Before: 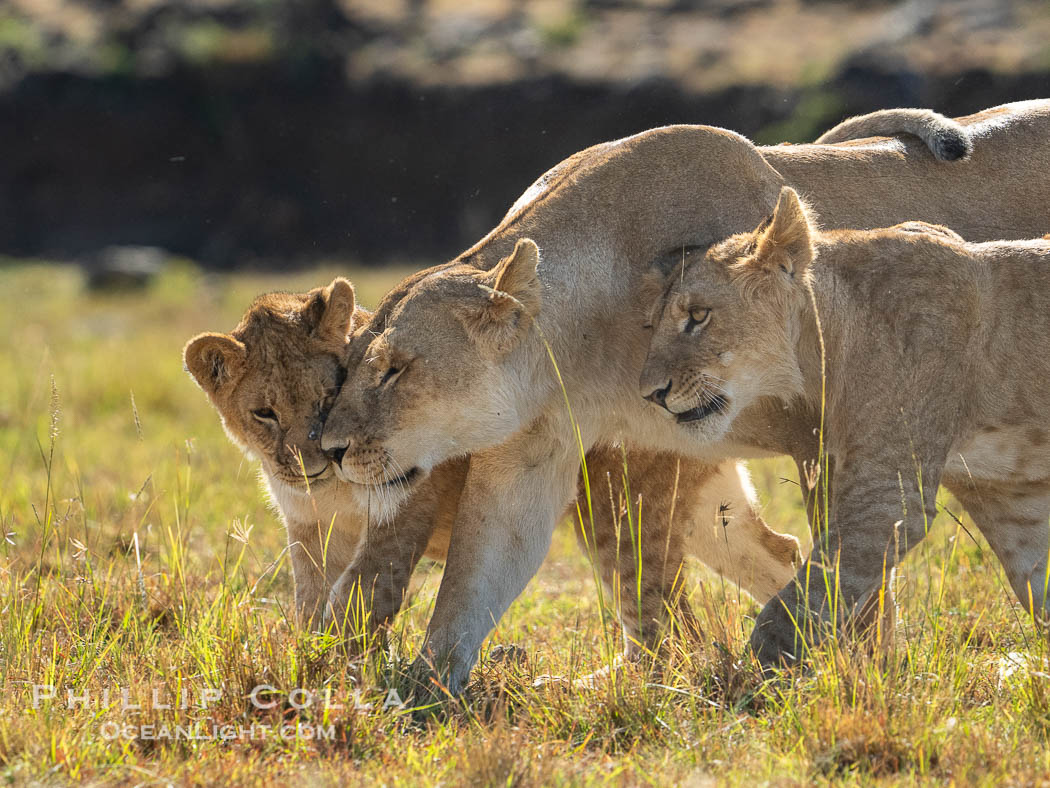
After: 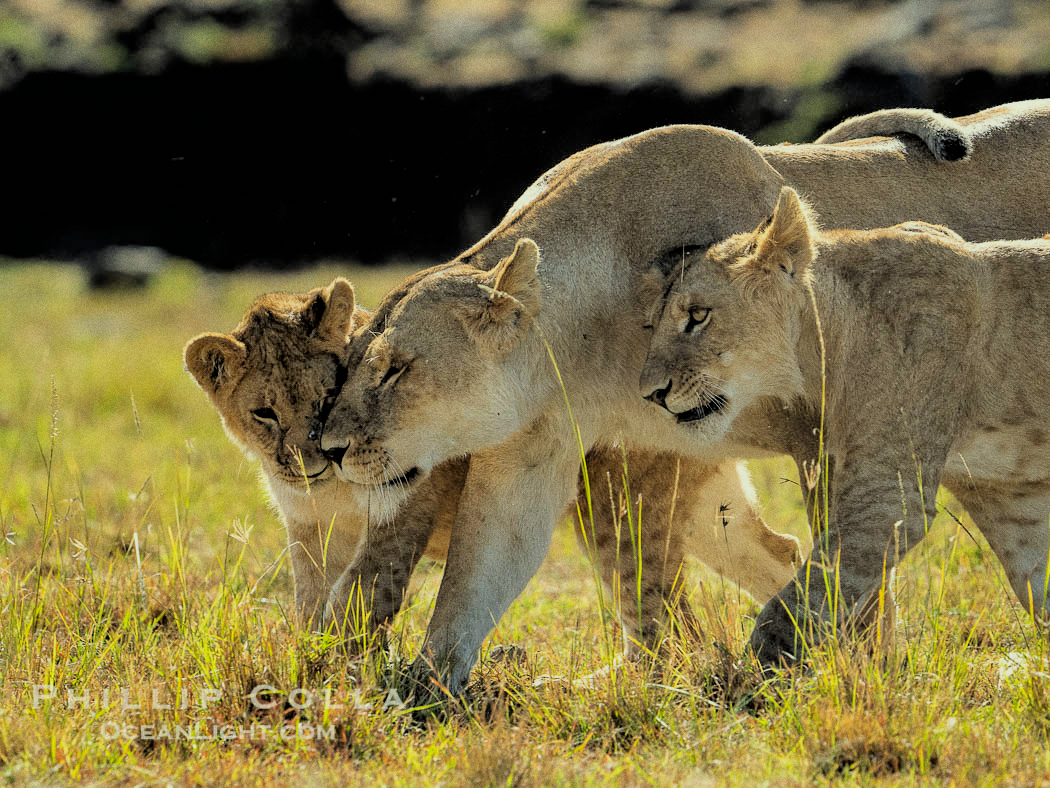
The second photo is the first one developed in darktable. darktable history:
filmic rgb: black relative exposure -3.31 EV, white relative exposure 3.45 EV, hardness 2.36, contrast 1.103
color correction: highlights a* -5.94, highlights b* 11.19
grain: coarseness 0.09 ISO
